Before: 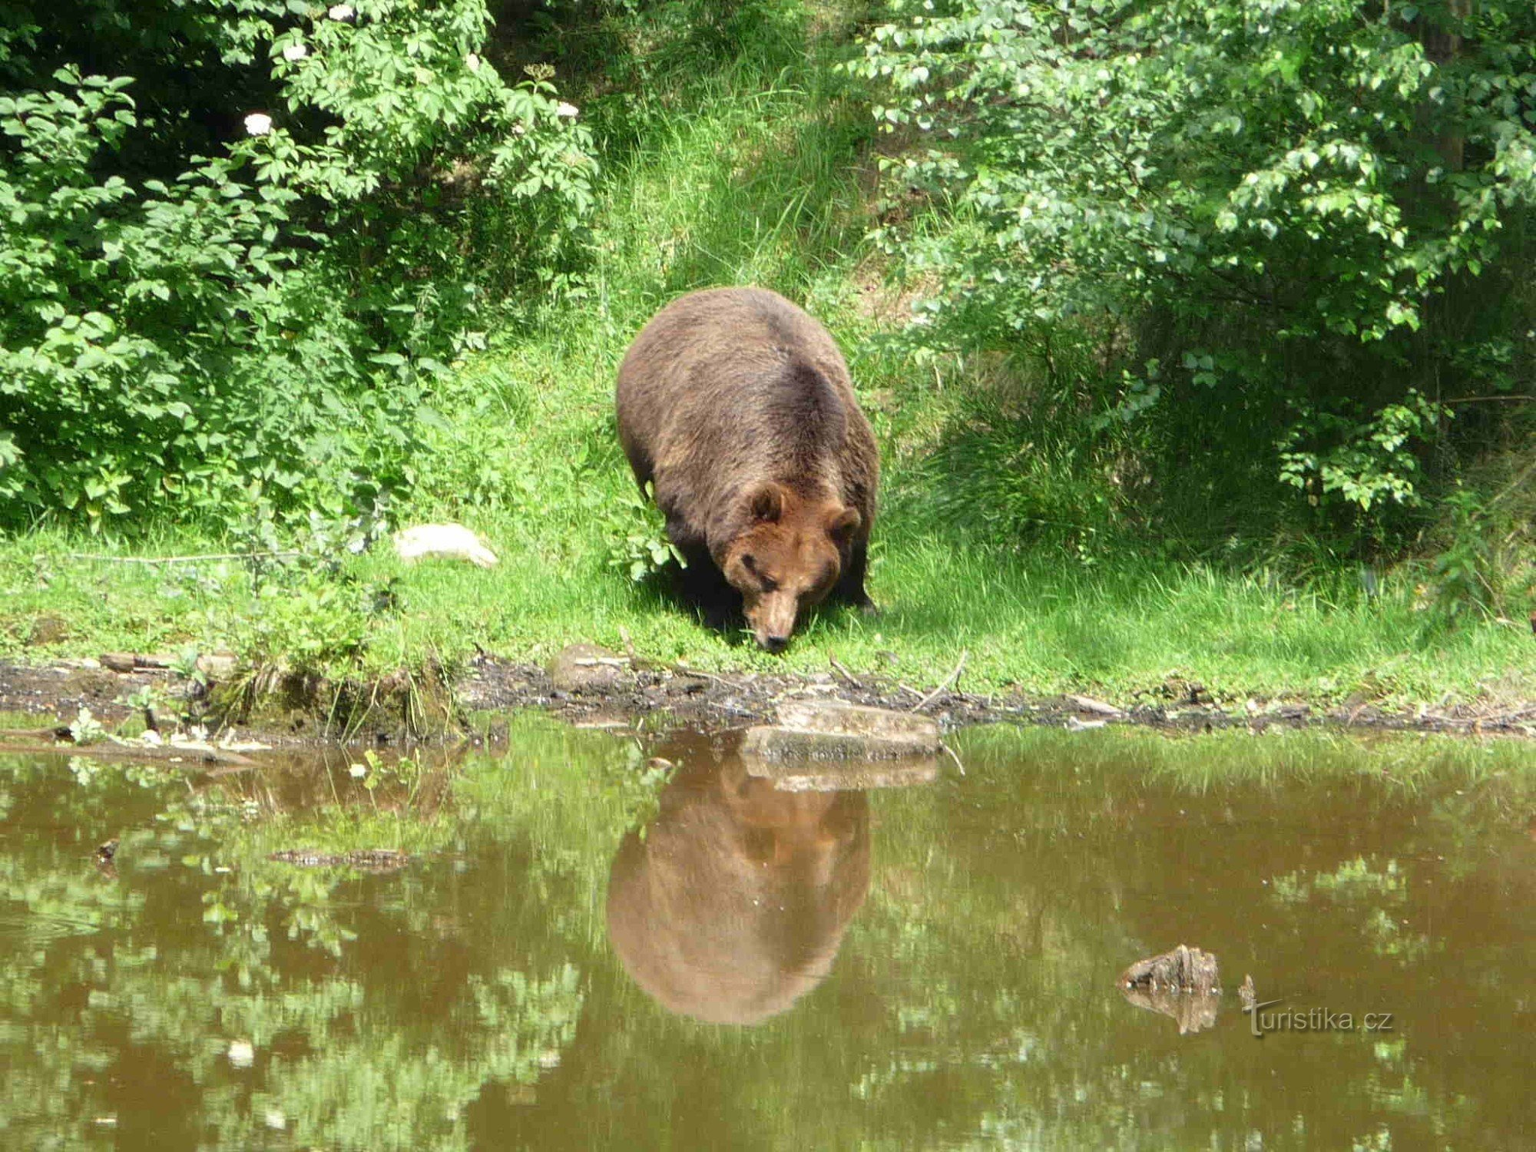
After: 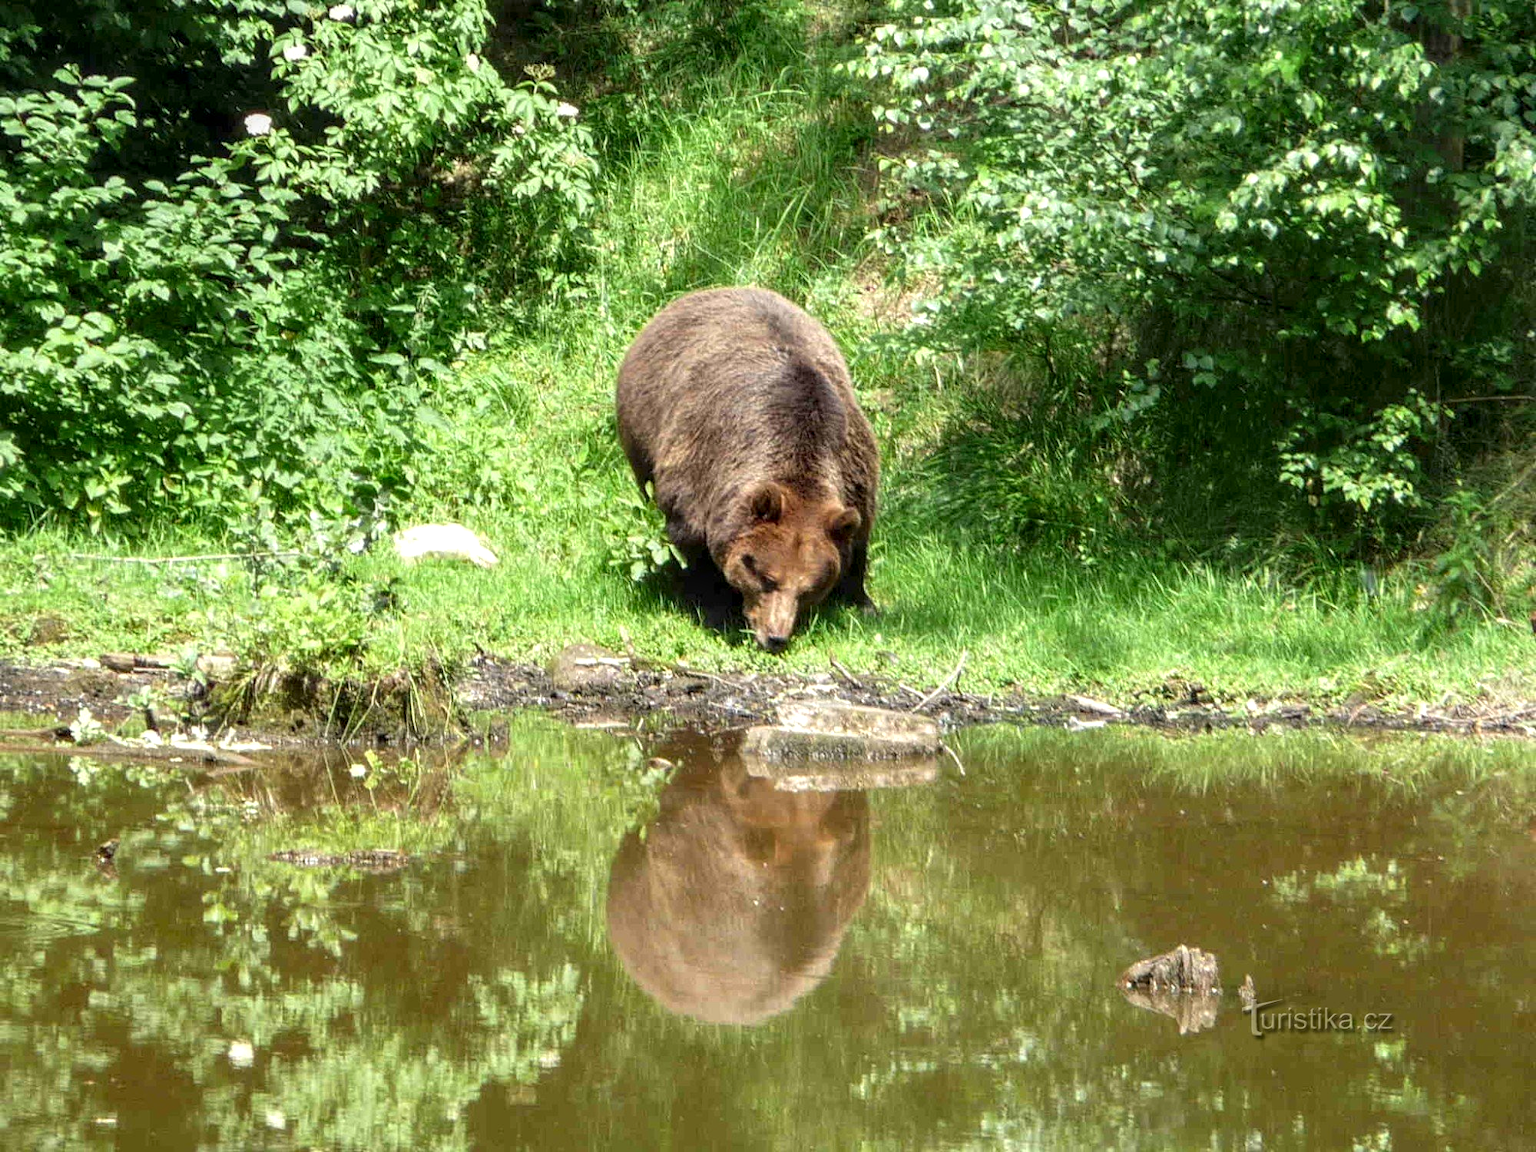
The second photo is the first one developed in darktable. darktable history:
local contrast: highlights 59%, detail 146%
contrast brightness saturation: contrast -0.023, brightness -0.01, saturation 0.041
